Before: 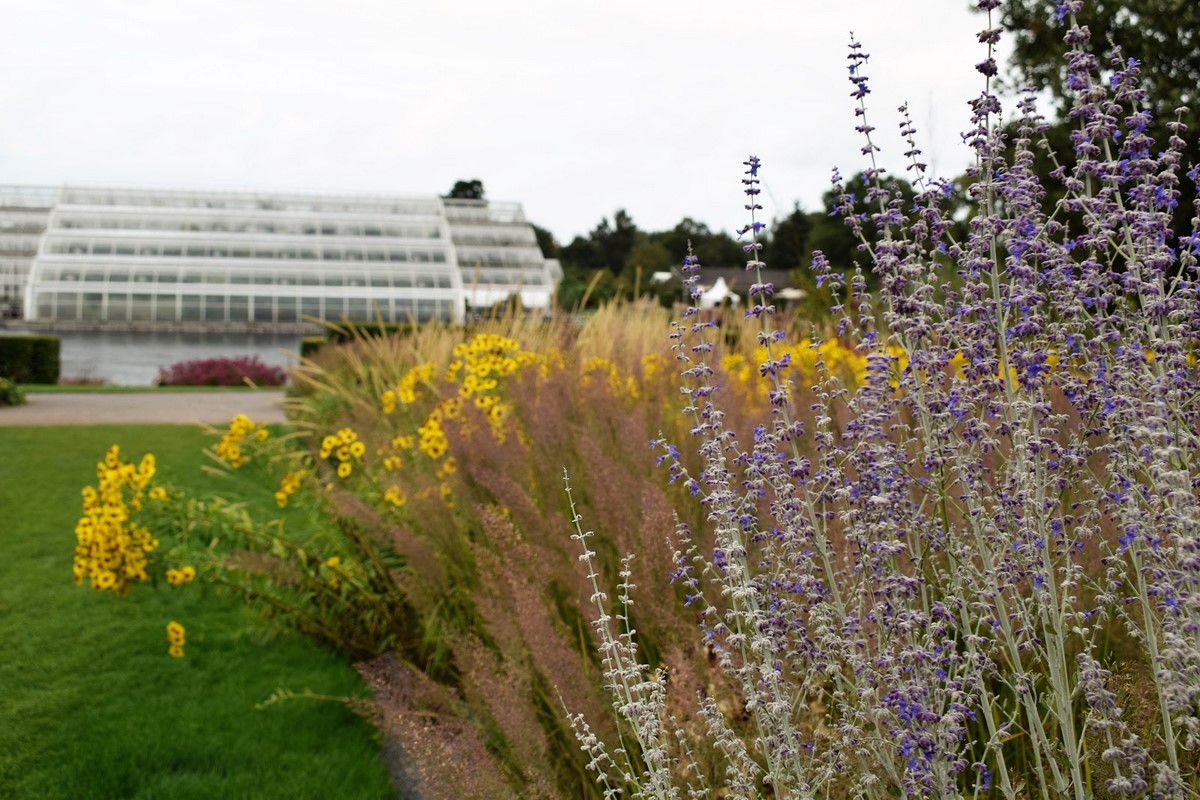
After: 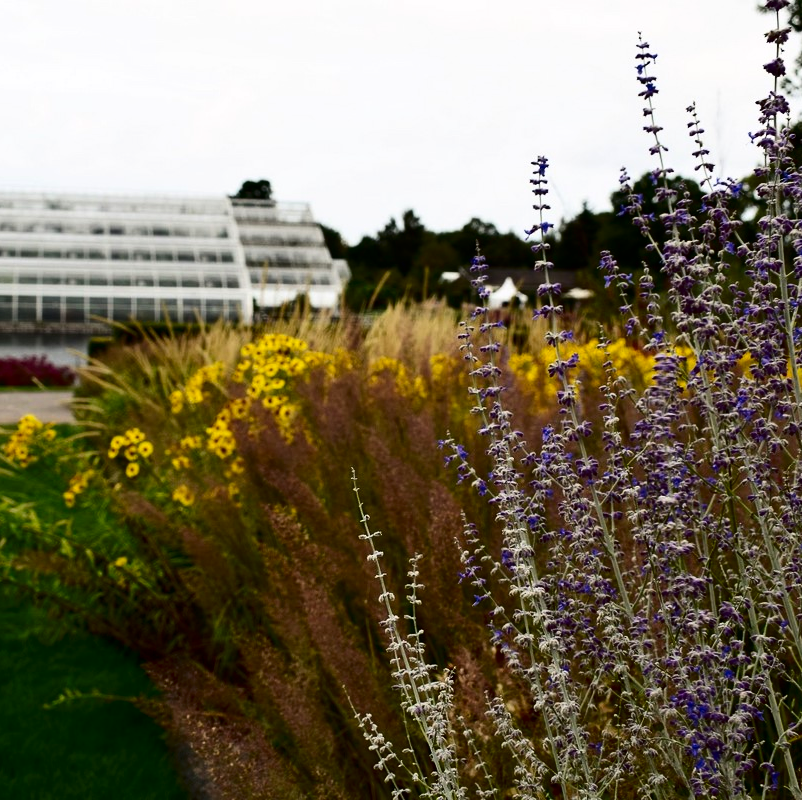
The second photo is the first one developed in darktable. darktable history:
crop and rotate: left 17.732%, right 15.423%
contrast brightness saturation: contrast 0.24, brightness -0.24, saturation 0.14
